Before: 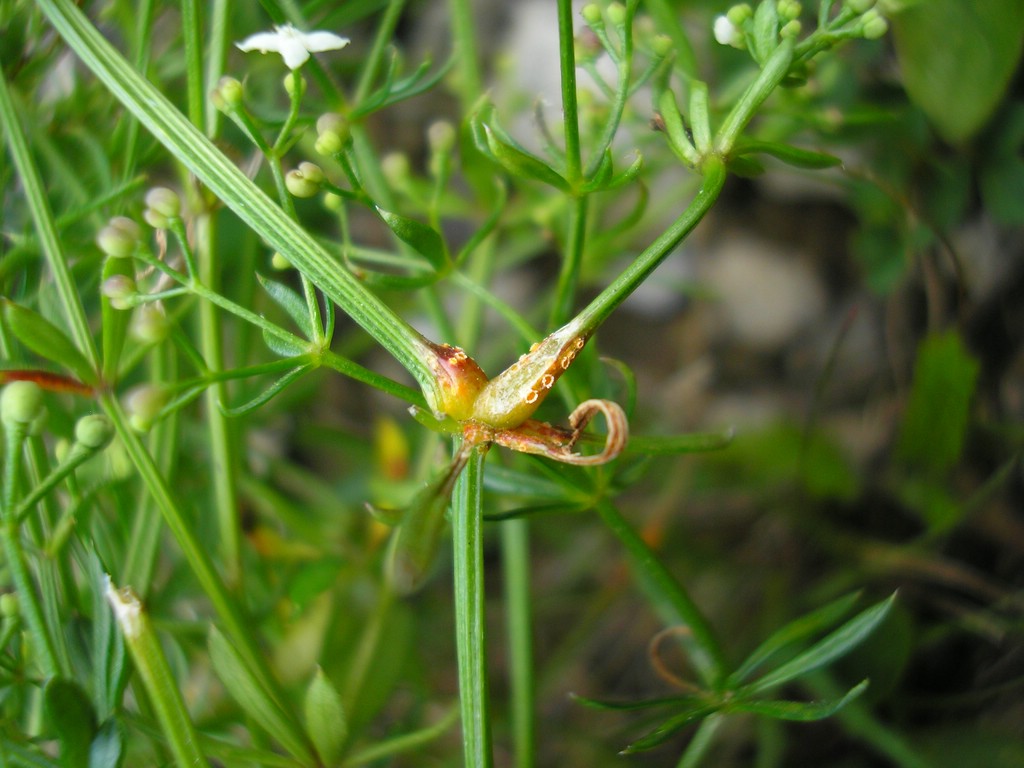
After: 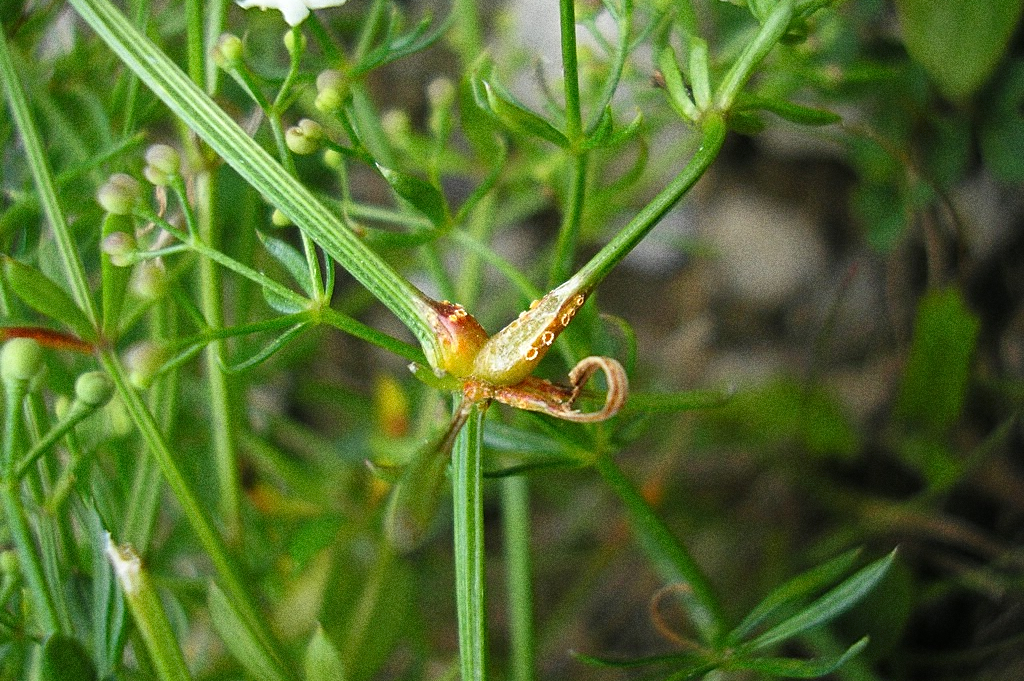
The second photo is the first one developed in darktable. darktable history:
sharpen: on, module defaults
crop and rotate: top 5.609%, bottom 5.609%
grain: coarseness 0.09 ISO, strength 40%
